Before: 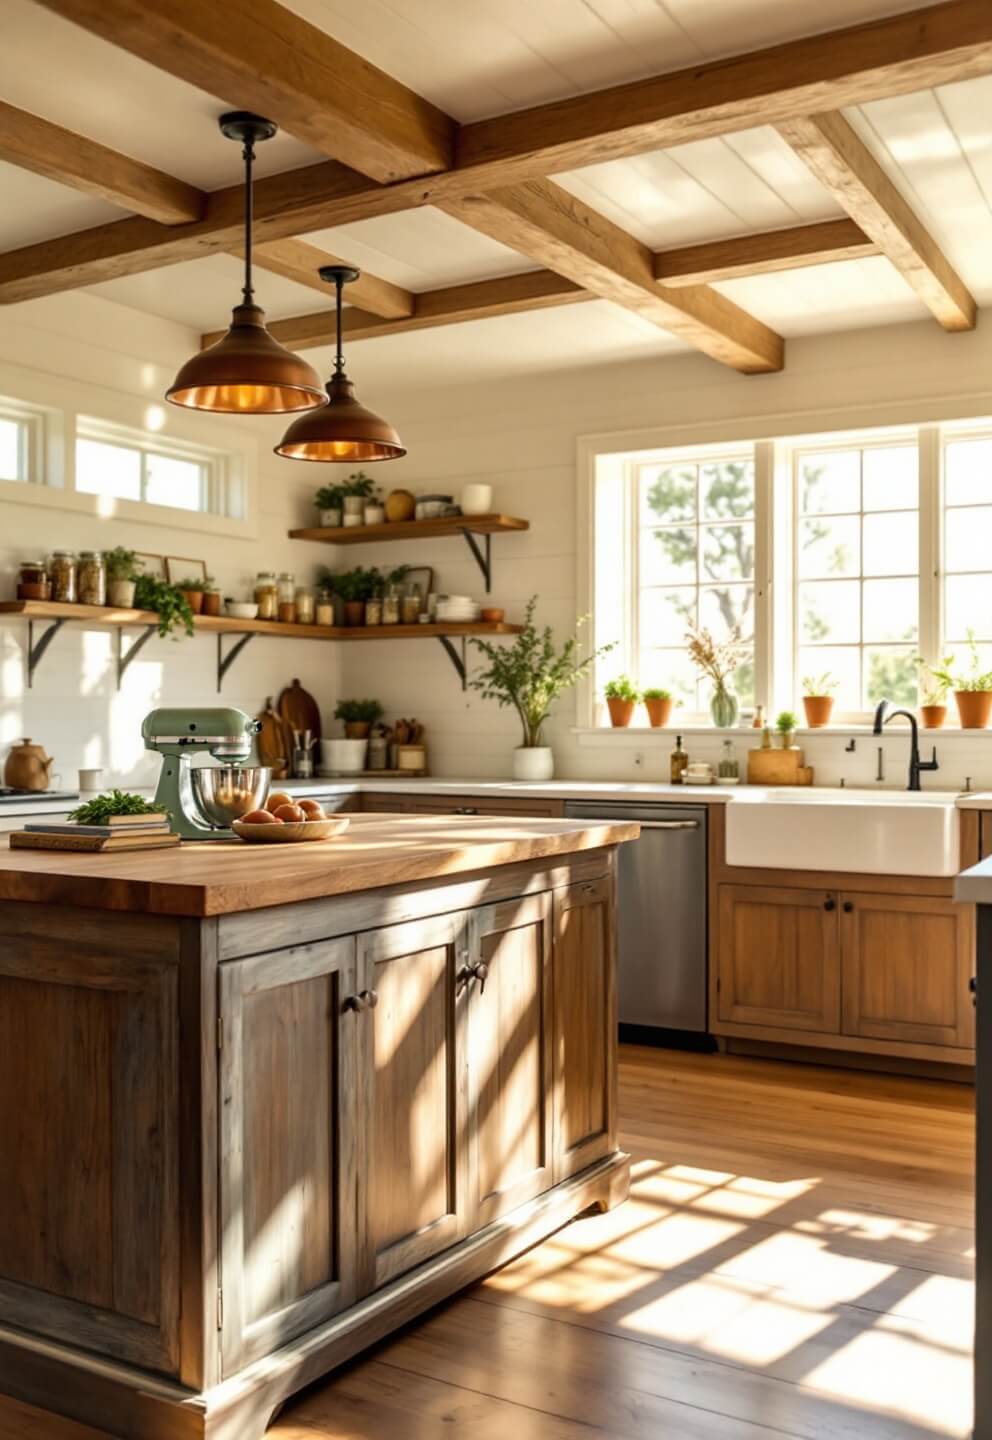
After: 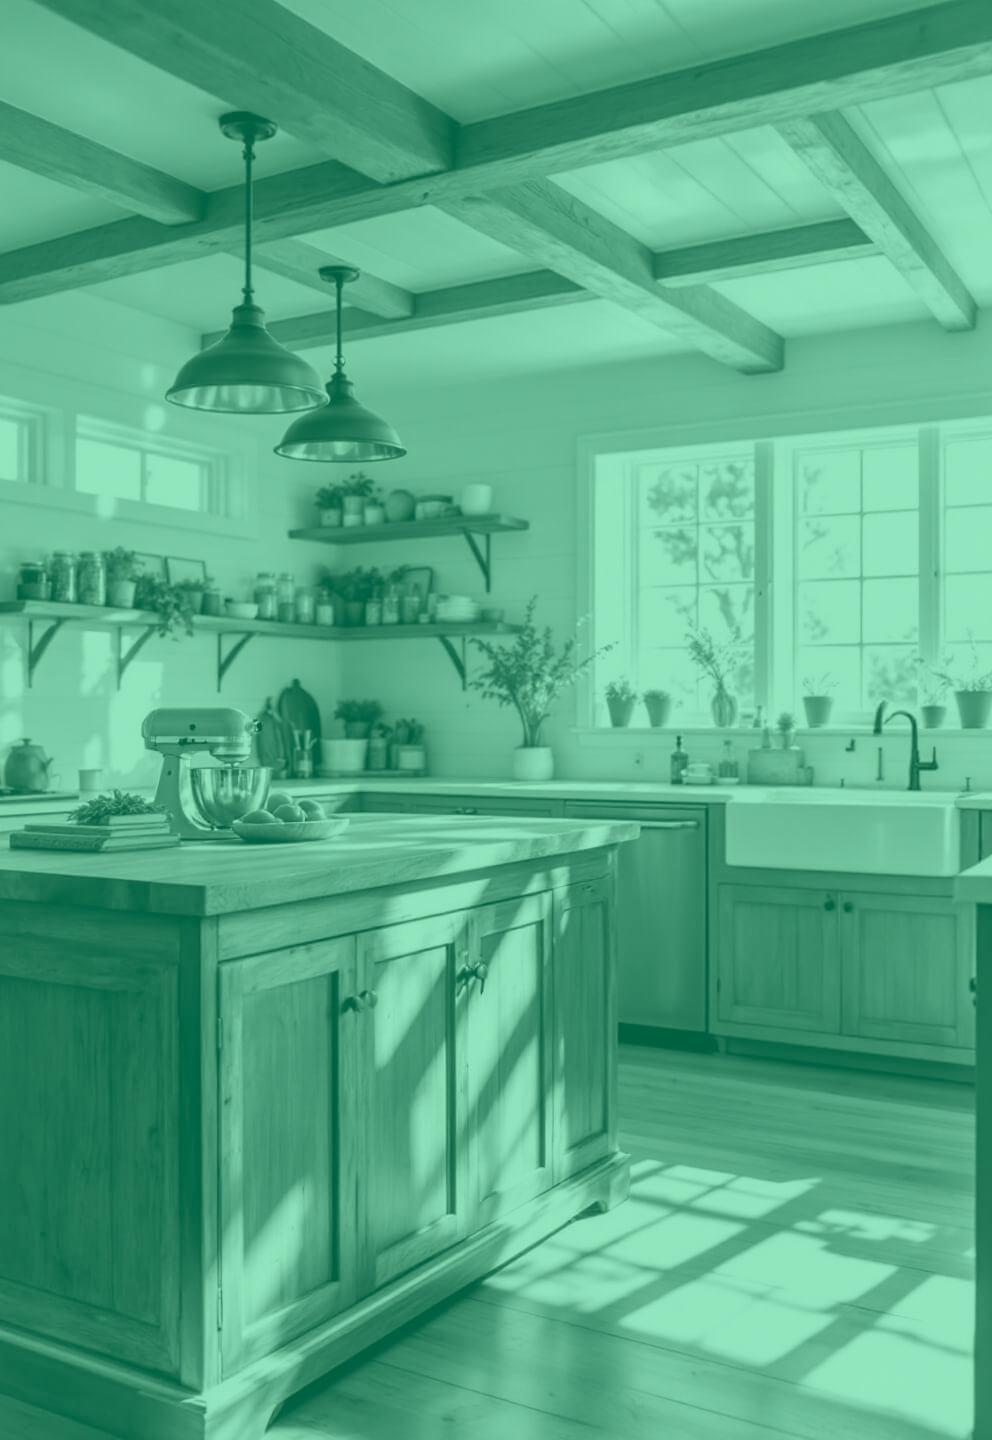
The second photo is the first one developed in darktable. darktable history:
colorize: hue 147.6°, saturation 65%, lightness 21.64%
exposure: compensate highlight preservation false
